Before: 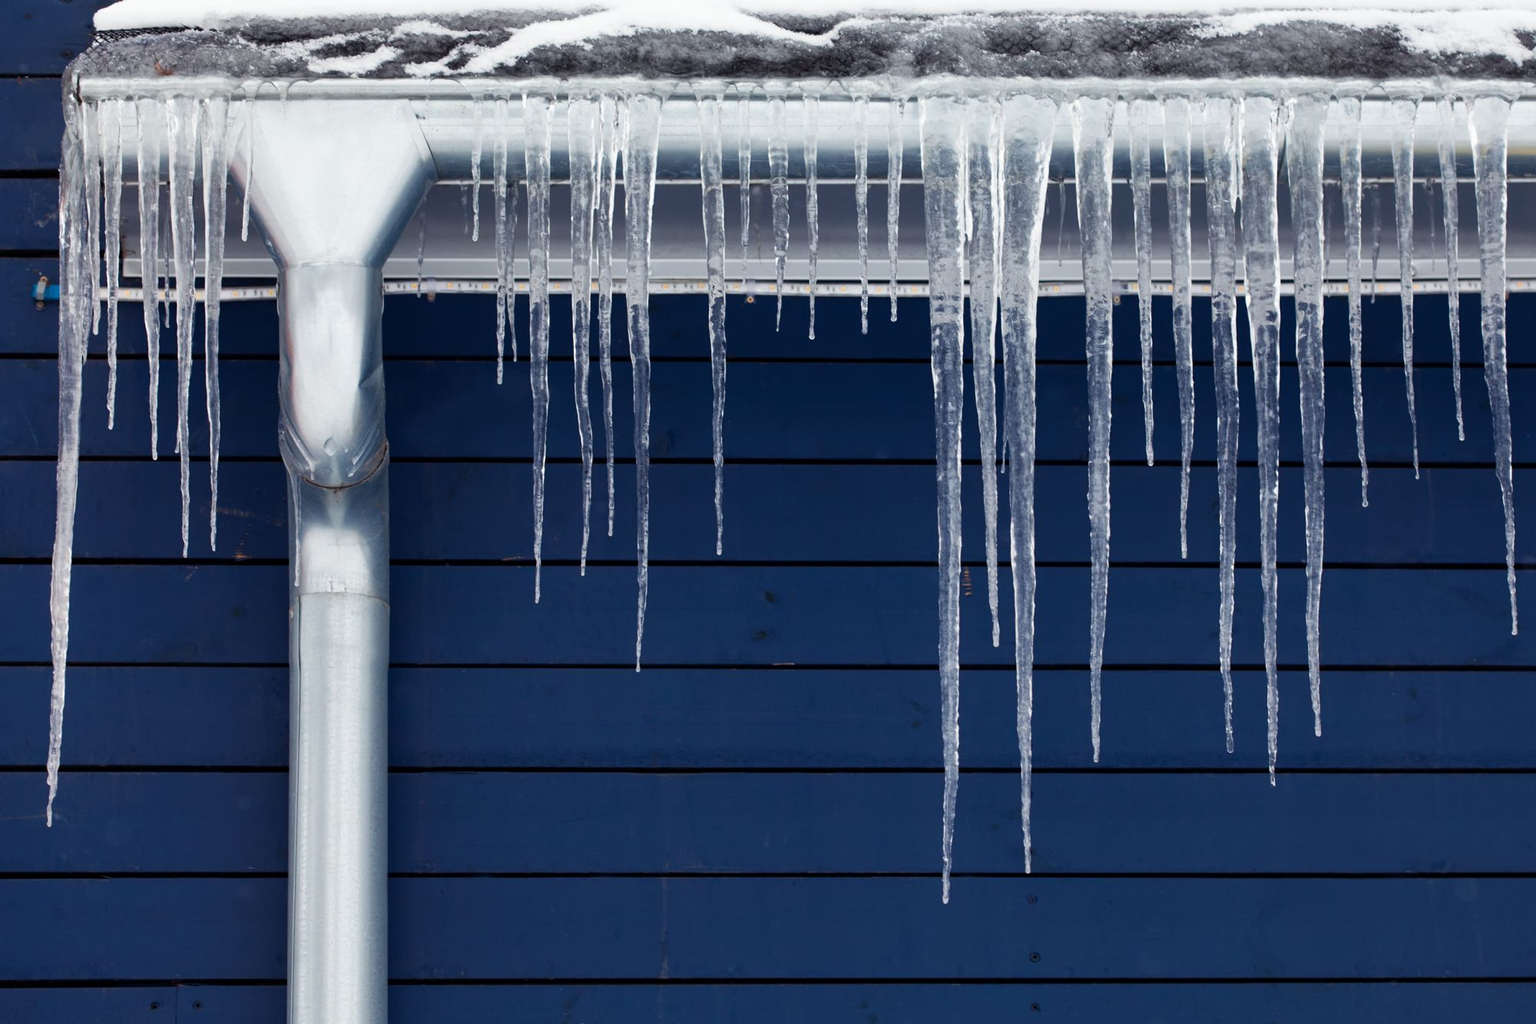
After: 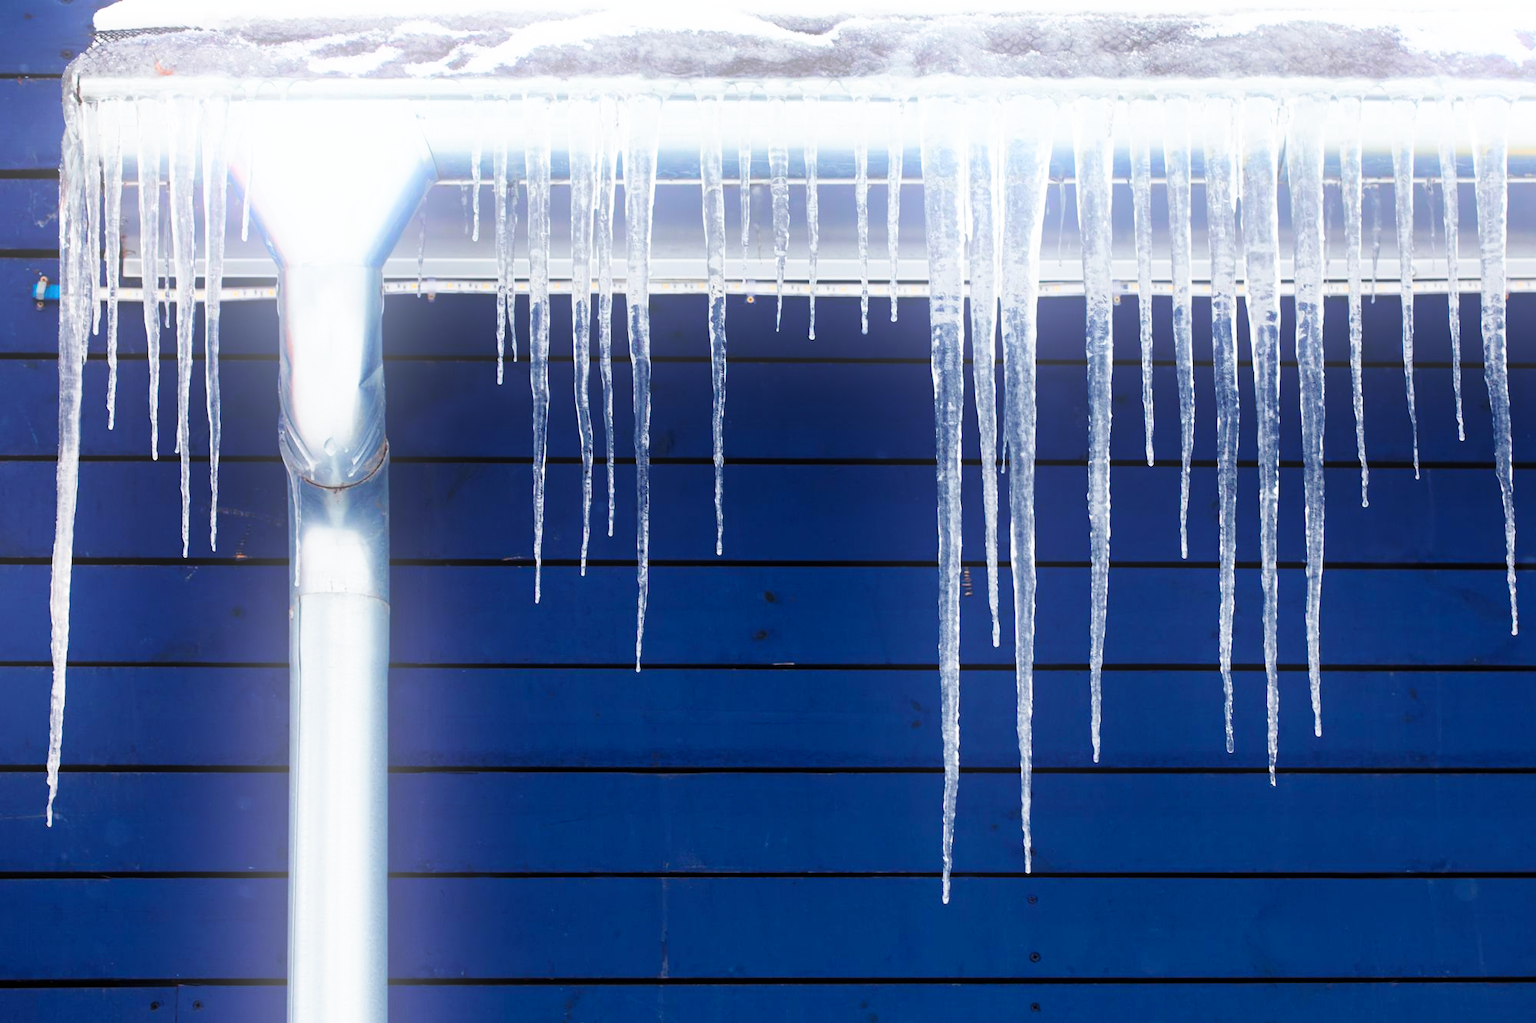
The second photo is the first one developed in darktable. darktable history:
base curve: curves: ch0 [(0, 0) (0.028, 0.03) (0.121, 0.232) (0.46, 0.748) (0.859, 0.968) (1, 1)], preserve colors none
bloom: on, module defaults
